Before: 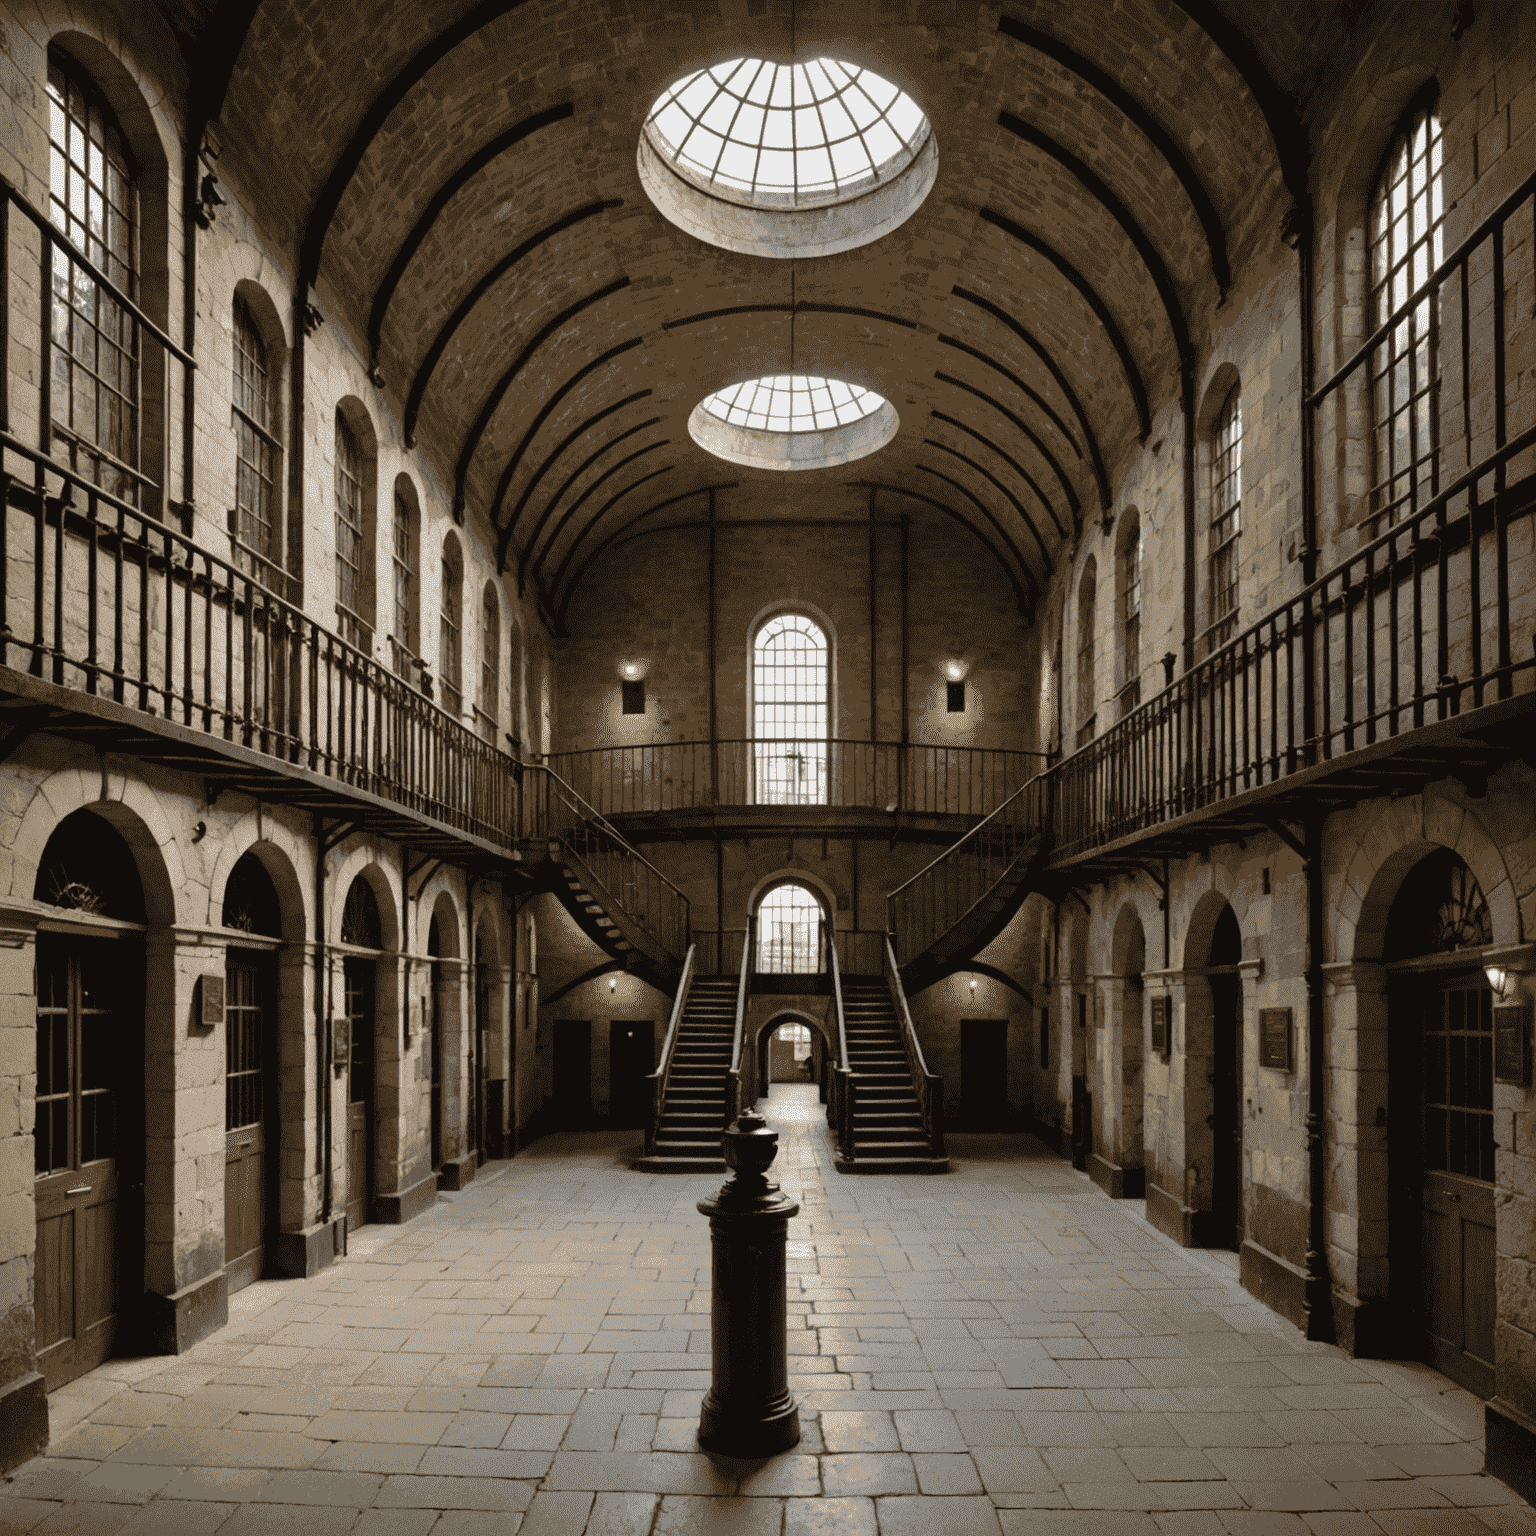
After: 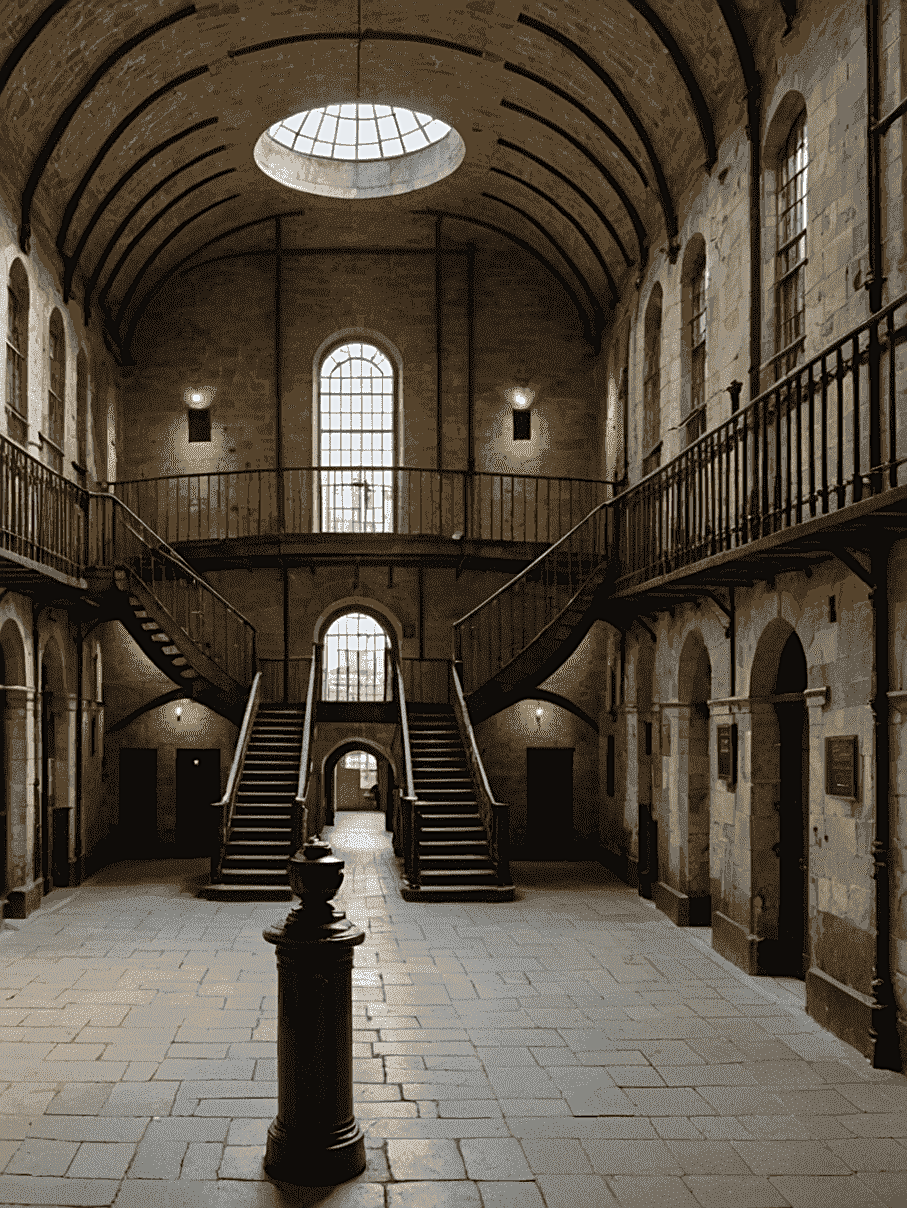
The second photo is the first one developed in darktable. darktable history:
crop and rotate: left 28.256%, top 17.734%, right 12.656%, bottom 3.573%
sharpen: on, module defaults
white balance: red 0.982, blue 1.018
